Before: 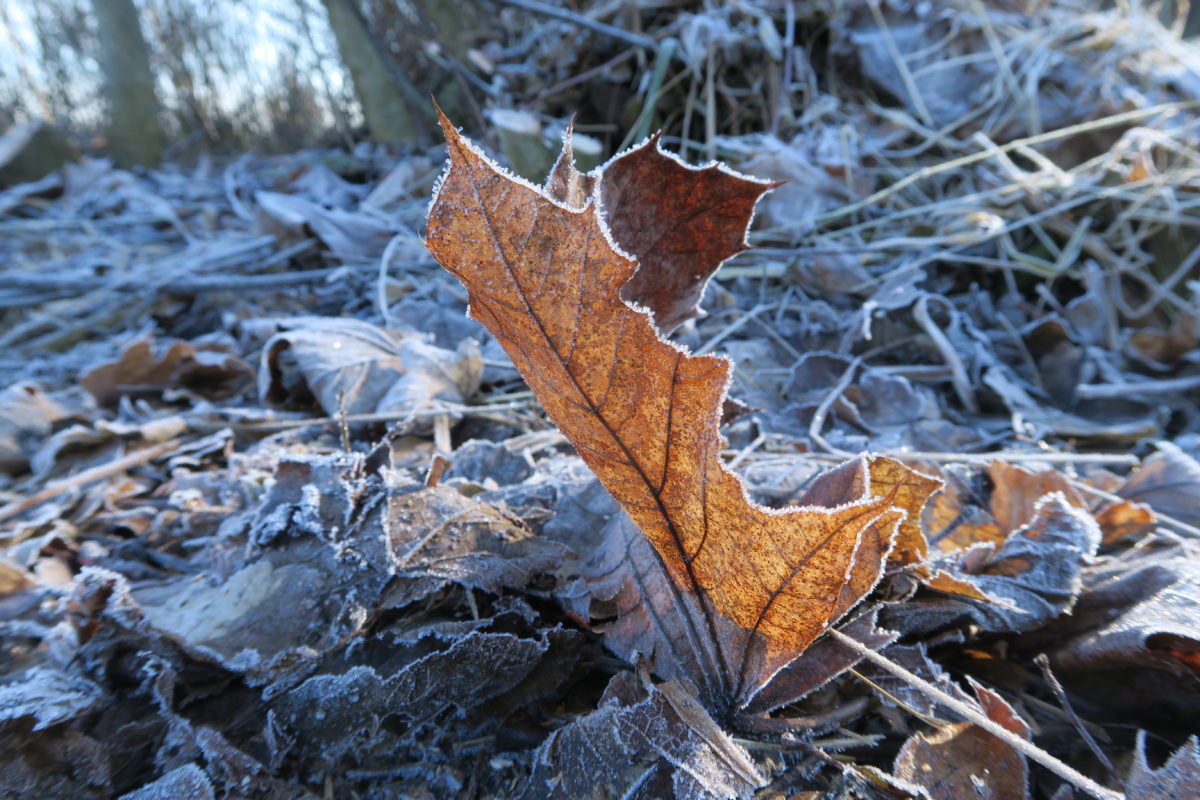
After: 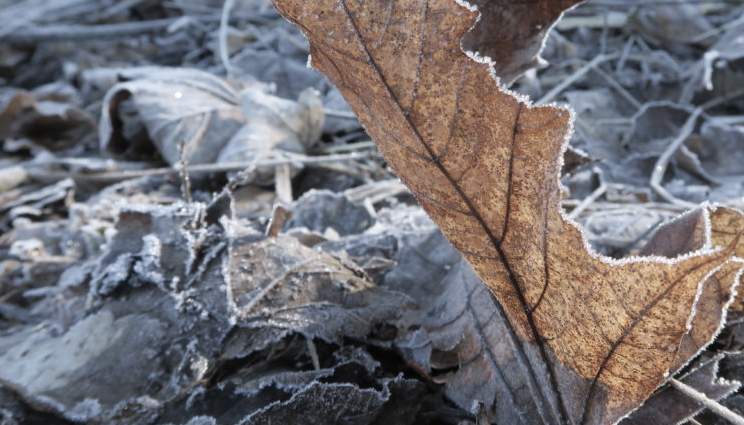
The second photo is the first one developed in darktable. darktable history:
color correction: saturation 0.5
crop: left 13.312%, top 31.28%, right 24.627%, bottom 15.582%
